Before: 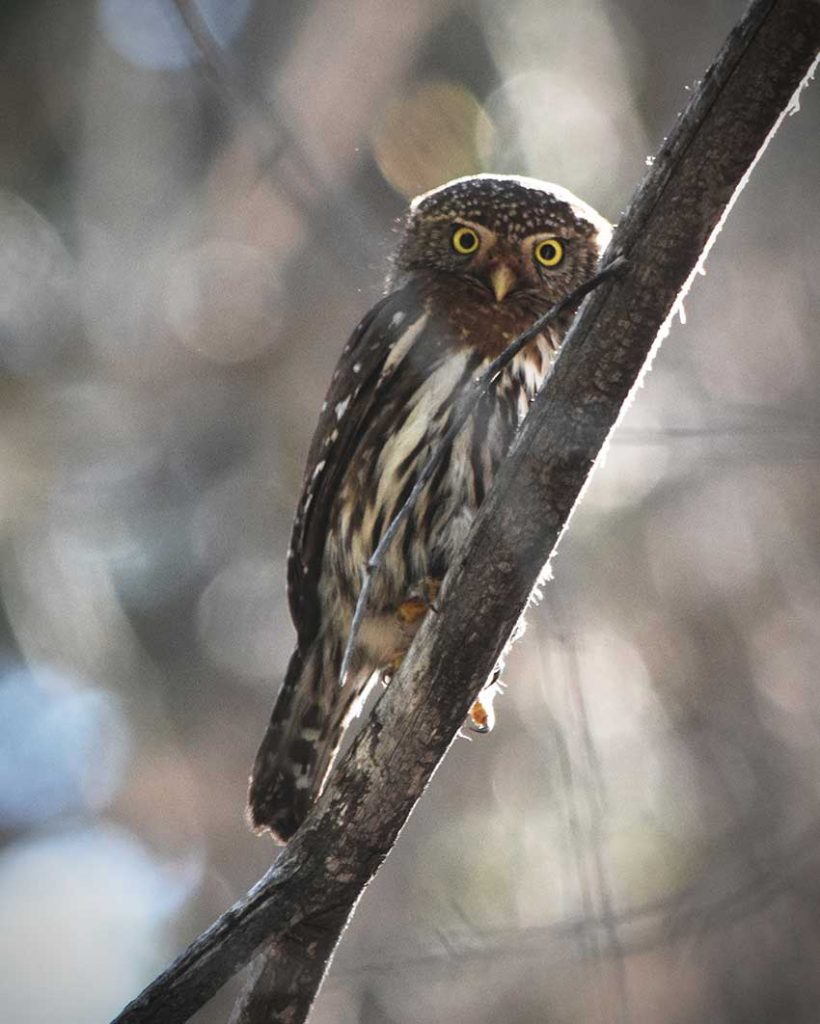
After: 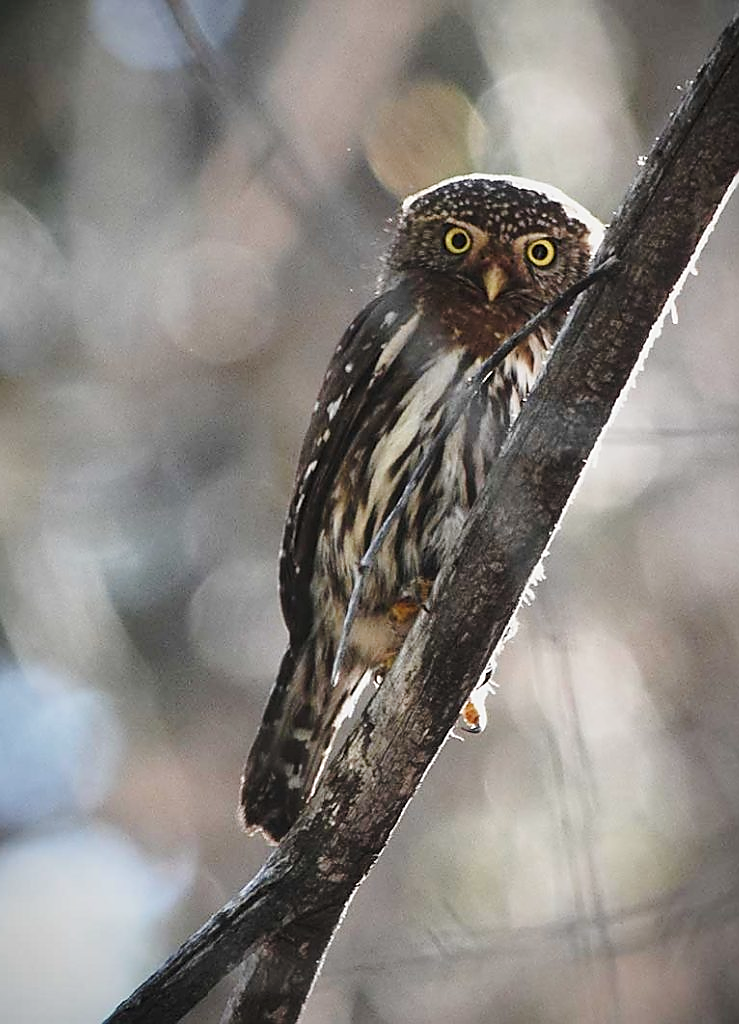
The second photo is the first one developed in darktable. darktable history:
tone curve: curves: ch0 [(0, 0) (0.23, 0.205) (0.486, 0.52) (0.822, 0.825) (0.994, 0.955)]; ch1 [(0, 0) (0.226, 0.261) (0.379, 0.442) (0.469, 0.472) (0.495, 0.495) (0.514, 0.504) (0.561, 0.568) (0.59, 0.612) (1, 1)]; ch2 [(0, 0) (0.269, 0.299) (0.459, 0.441) (0.498, 0.499) (0.523, 0.52) (0.586, 0.569) (0.635, 0.617) (0.659, 0.681) (0.718, 0.764) (1, 1)], preserve colors none
crop and rotate: left 0.981%, right 8.783%
sharpen: radius 1.372, amount 1.26, threshold 0.741
